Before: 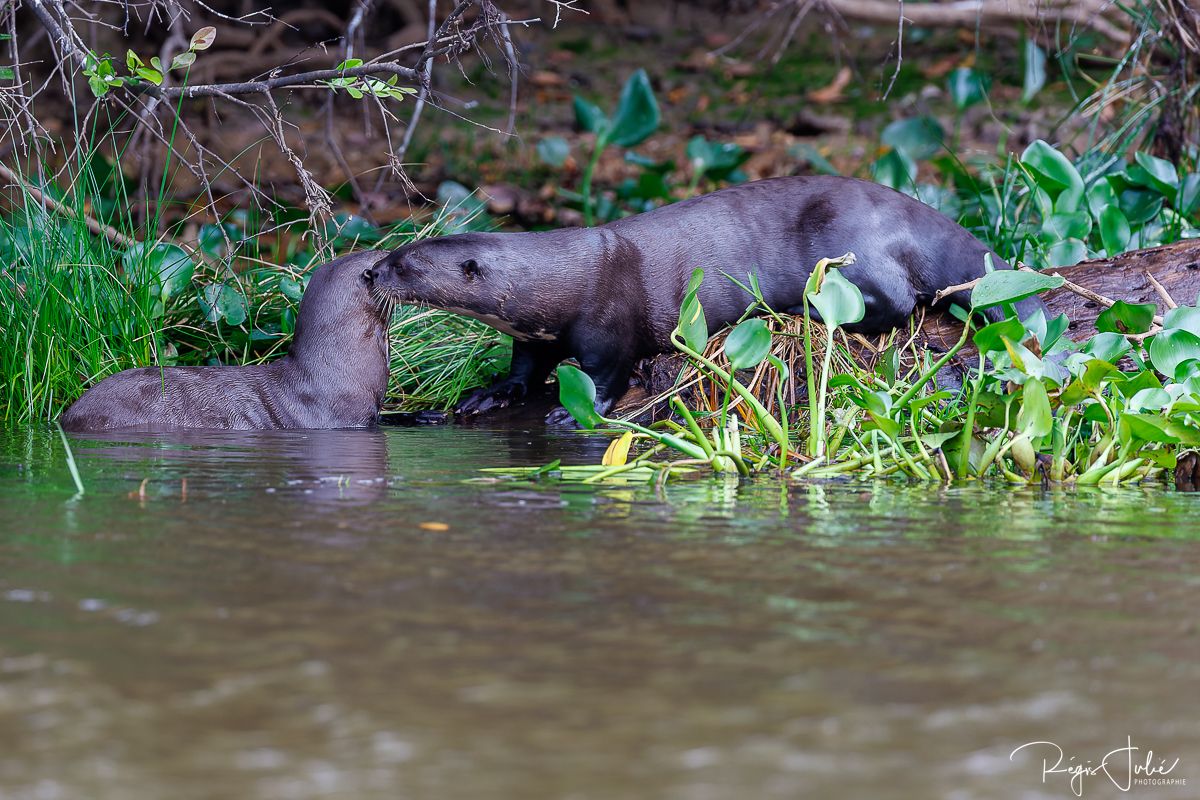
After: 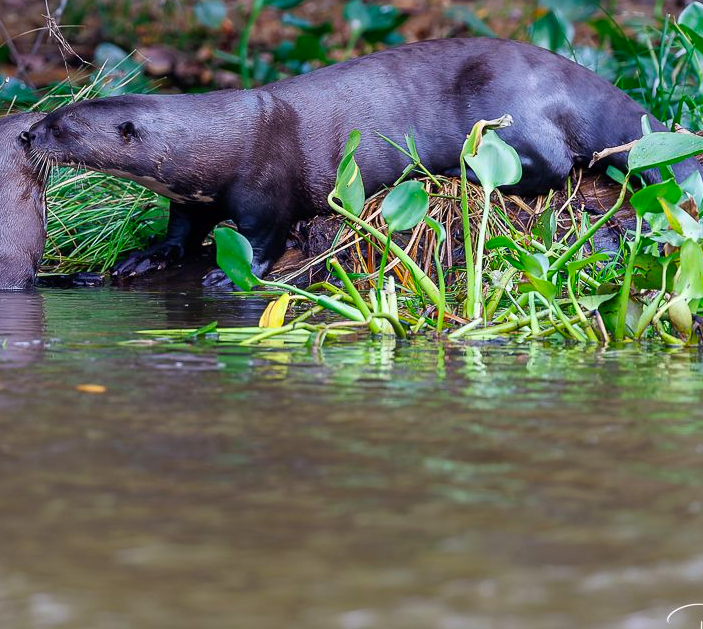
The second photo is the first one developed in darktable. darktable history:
crop and rotate: left 28.646%, top 17.366%, right 12.705%, bottom 3.946%
contrast brightness saturation: contrast 0.04, saturation 0.161
